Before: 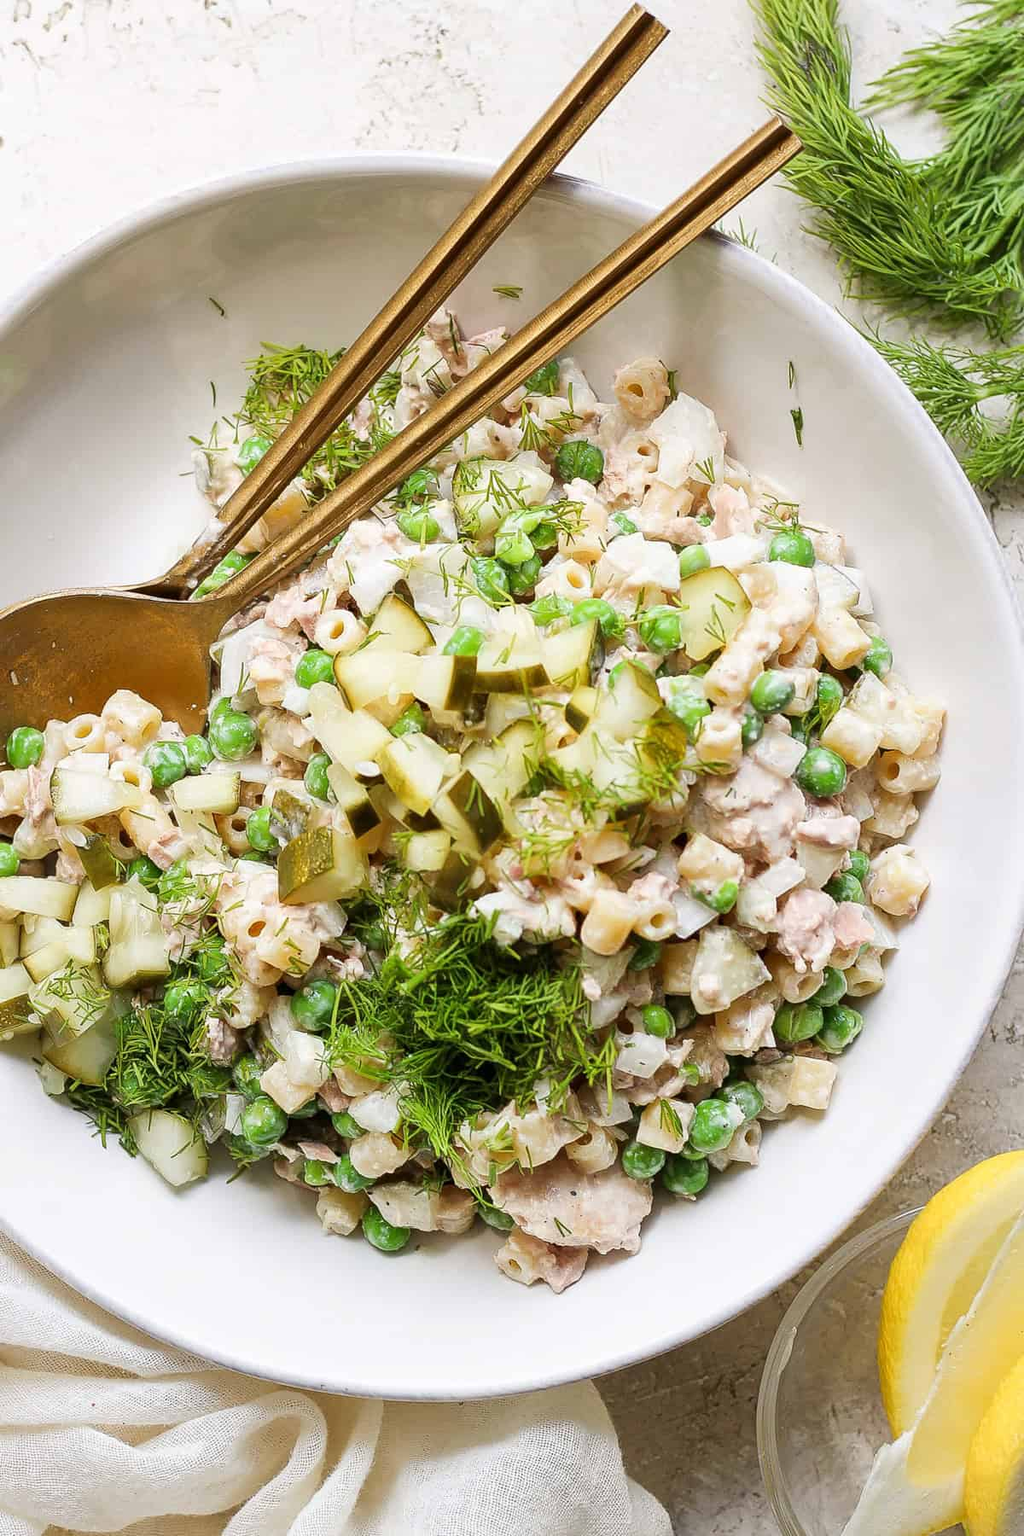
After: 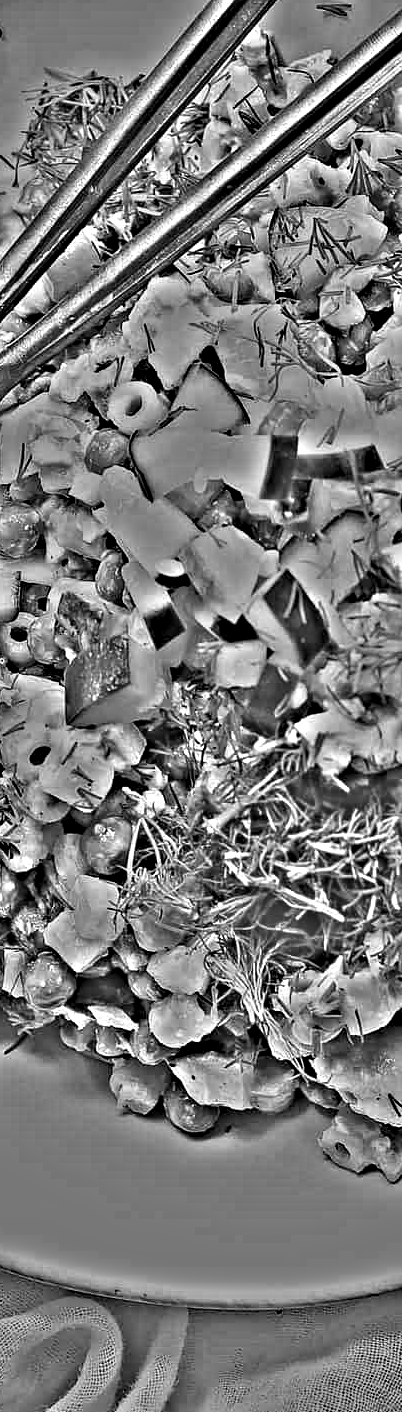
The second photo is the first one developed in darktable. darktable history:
crop and rotate: left 21.77%, top 18.528%, right 44.676%, bottom 2.997%
highpass: on, module defaults
velvia: strength 21.76%
